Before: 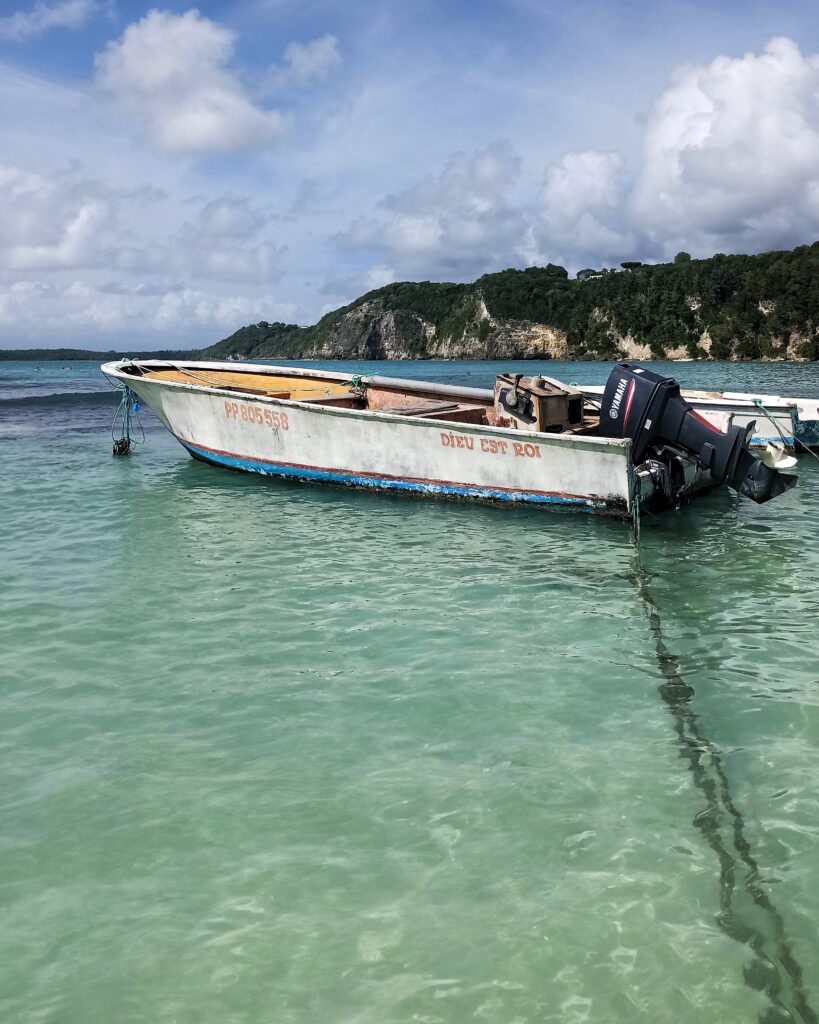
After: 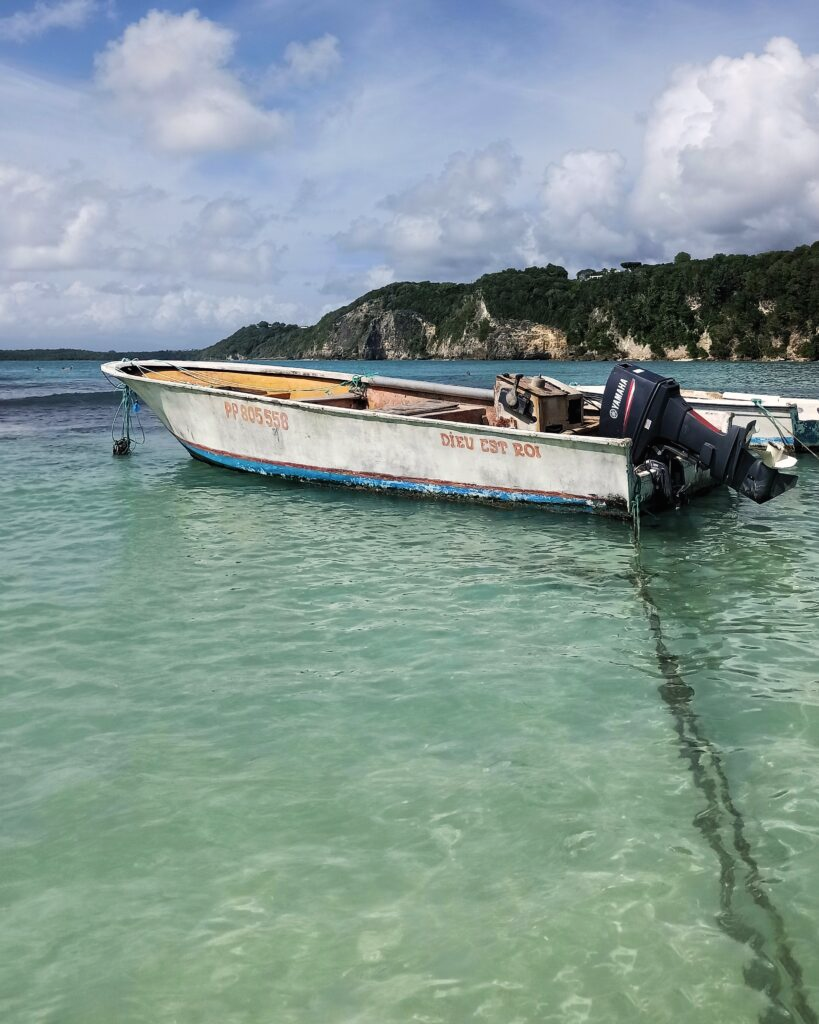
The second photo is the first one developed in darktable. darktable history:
color calibration: x 0.342, y 0.355, temperature 5151.07 K
local contrast: mode bilateral grid, contrast 100, coarseness 100, detail 91%, midtone range 0.2
